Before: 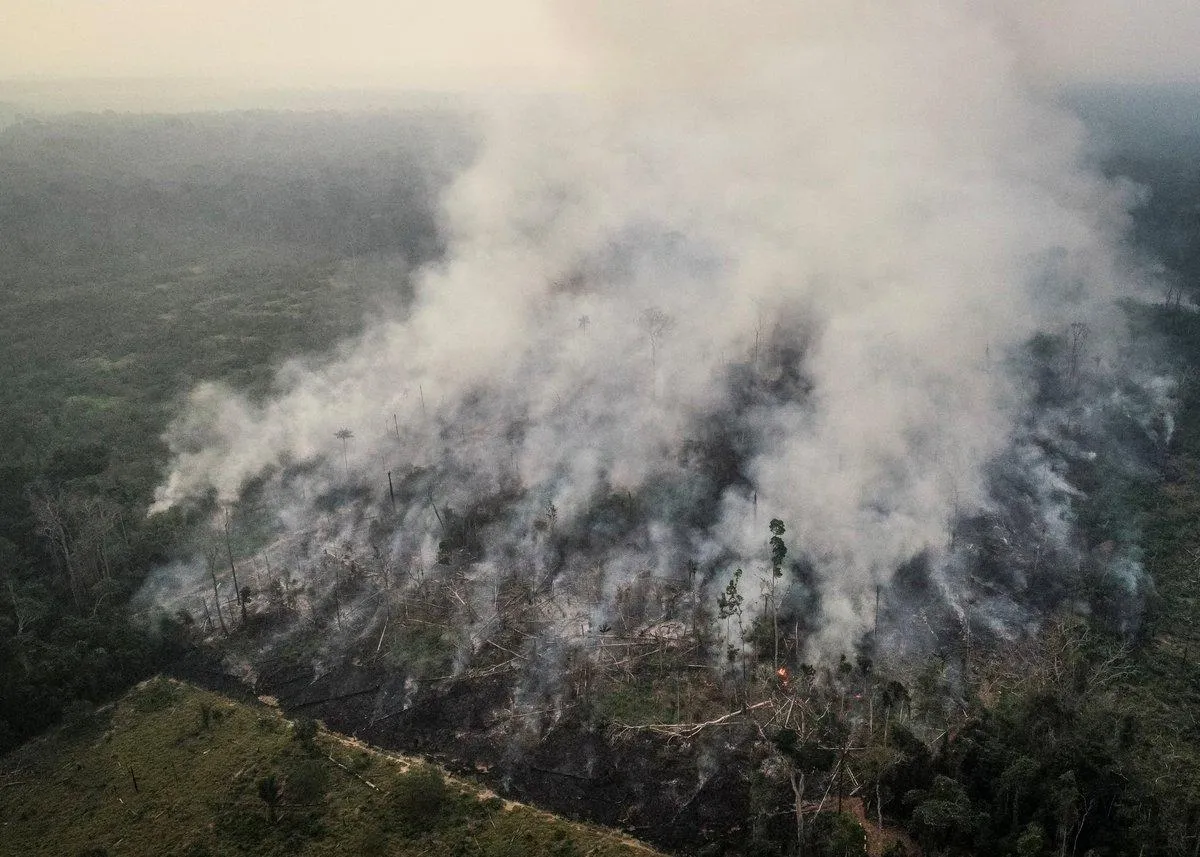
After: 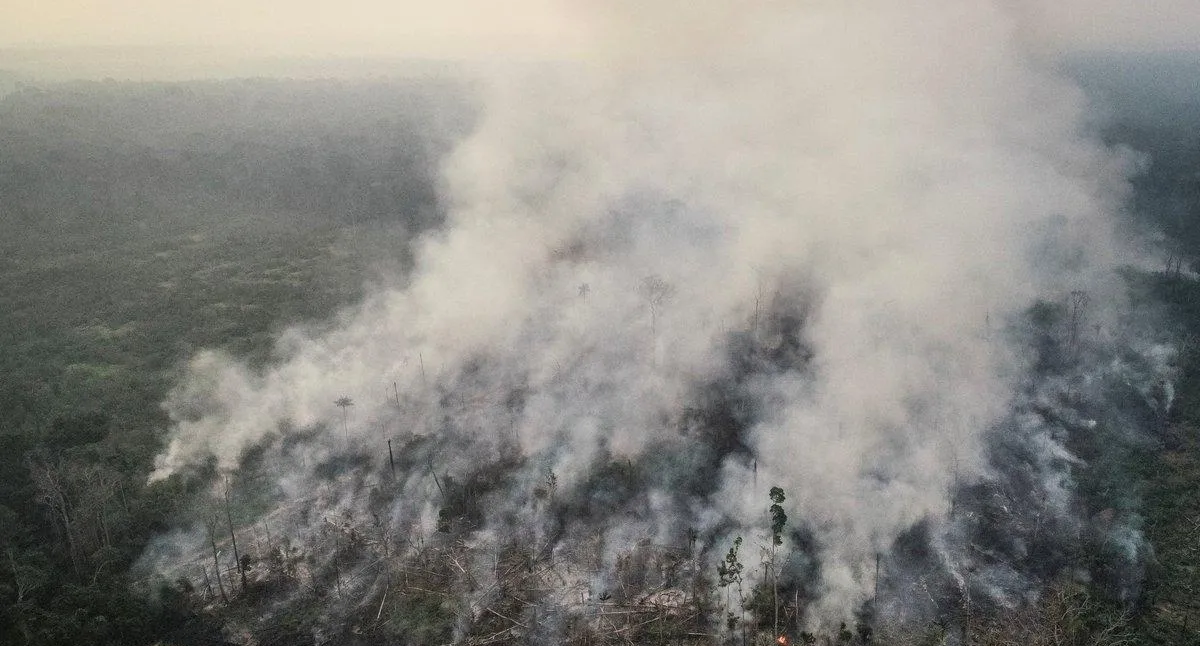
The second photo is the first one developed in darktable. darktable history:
crop: top 3.762%, bottom 20.858%
